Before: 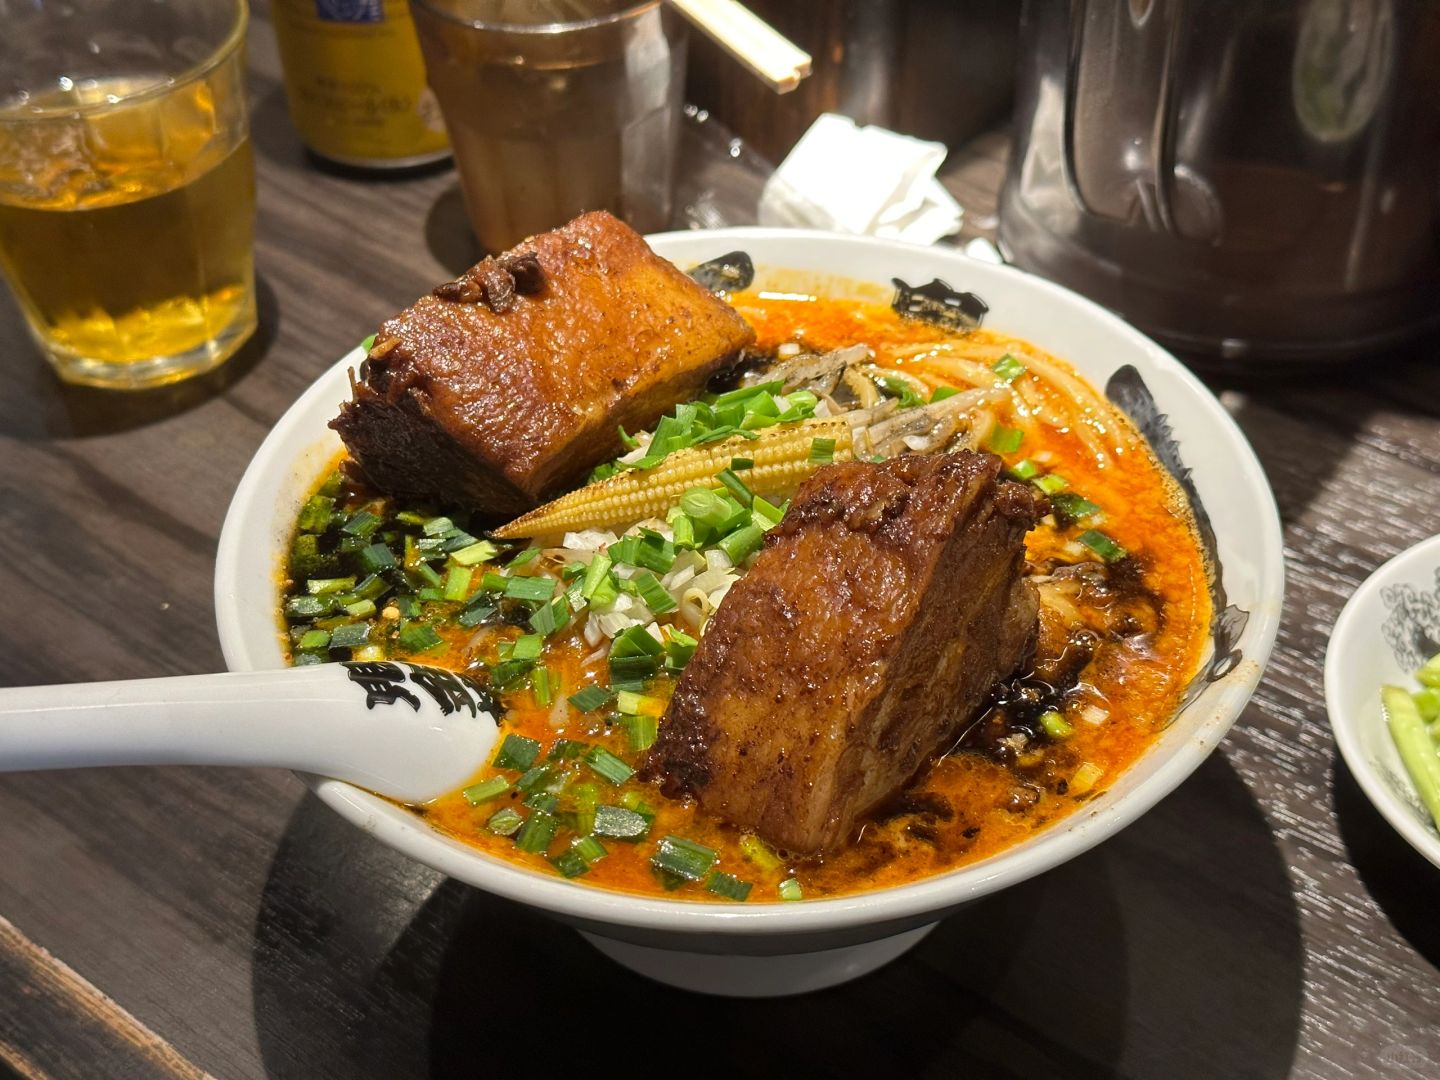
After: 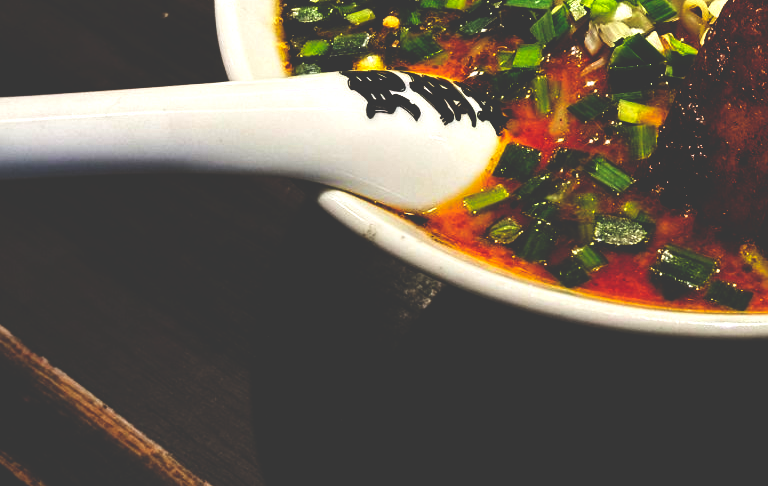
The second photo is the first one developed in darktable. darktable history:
crop and rotate: top 54.778%, right 46.61%, bottom 0.159%
tone equalizer: -8 EV -0.001 EV, -7 EV 0.001 EV, -6 EV -0.002 EV, -5 EV -0.003 EV, -4 EV -0.062 EV, -3 EV -0.222 EV, -2 EV -0.267 EV, -1 EV 0.105 EV, +0 EV 0.303 EV
base curve: curves: ch0 [(0, 0.036) (0.083, 0.04) (0.804, 1)], preserve colors none
exposure: exposure -0.05 EV
